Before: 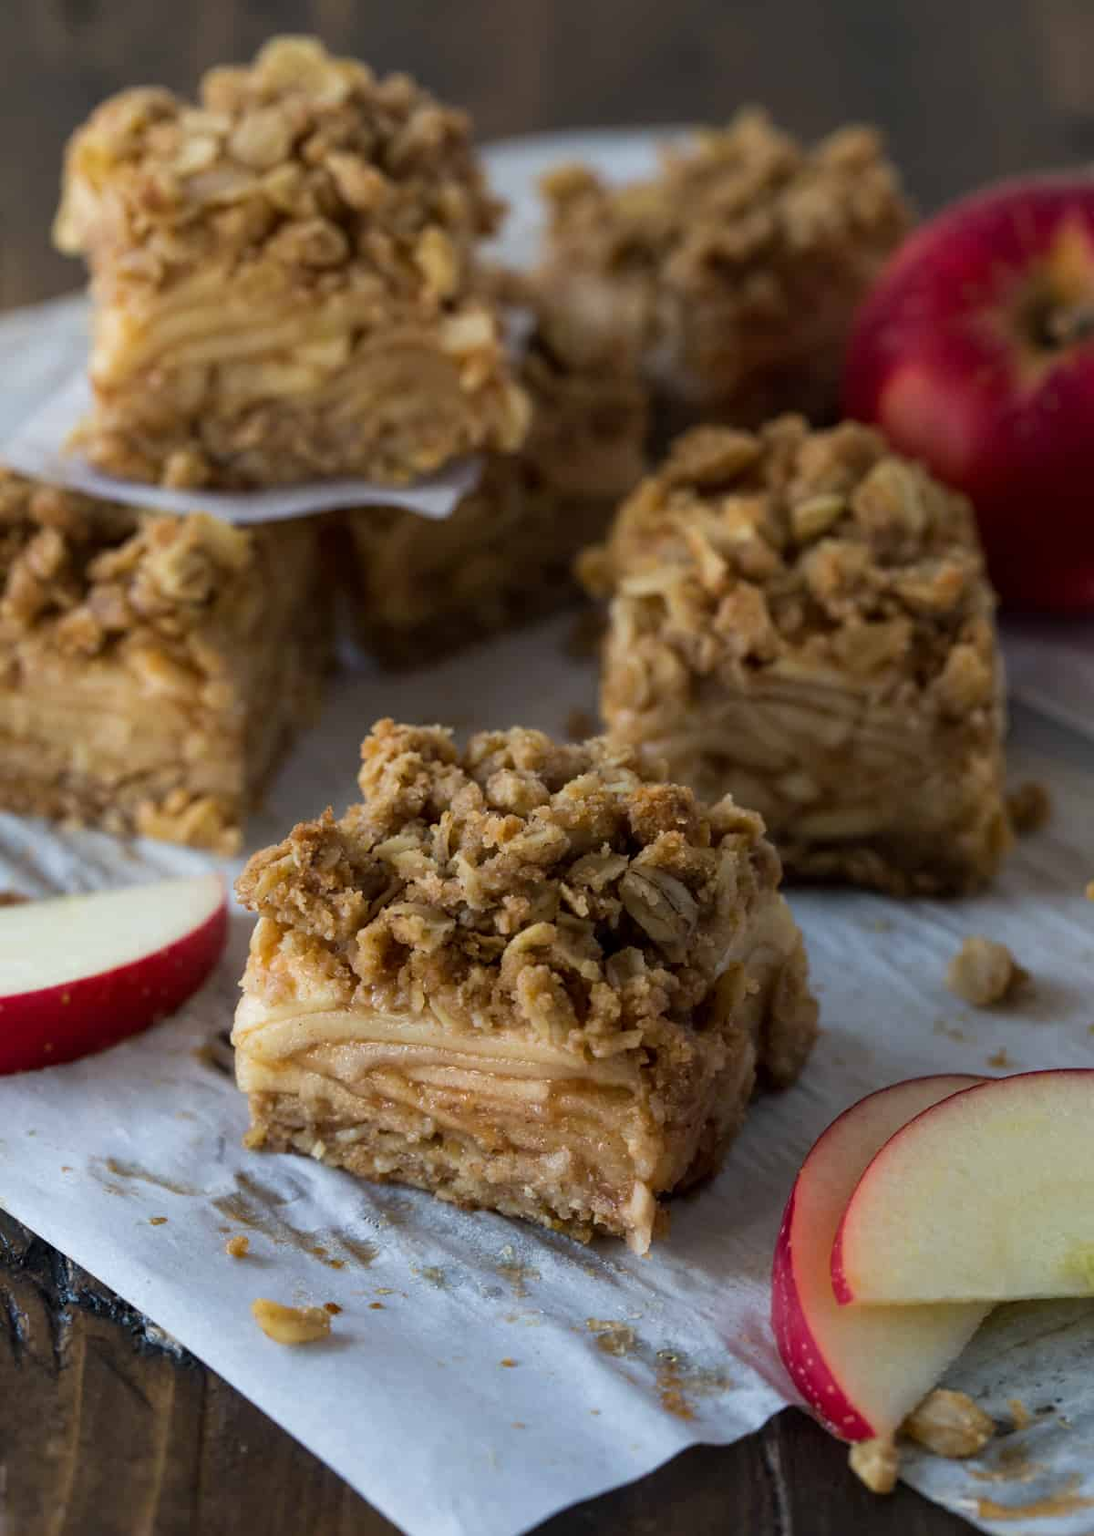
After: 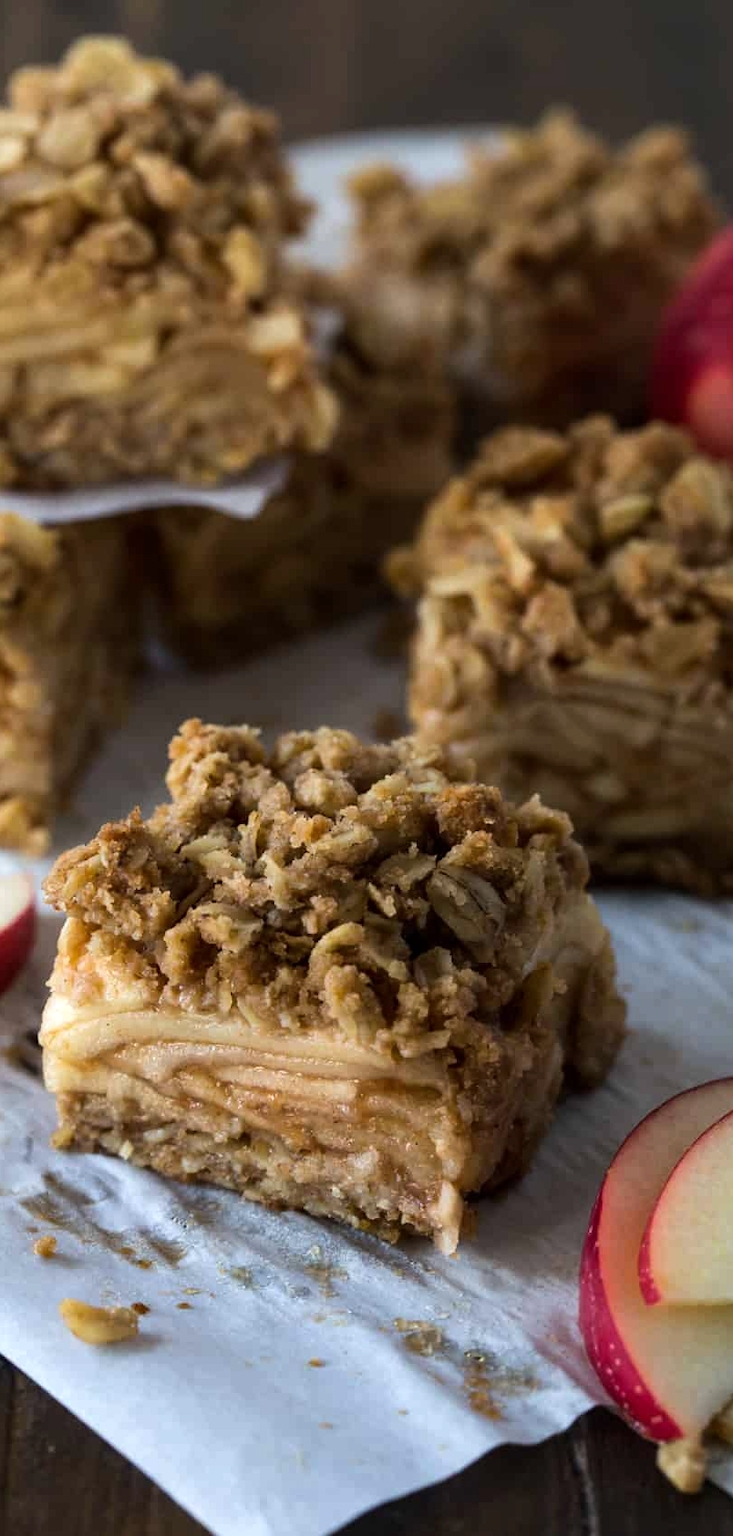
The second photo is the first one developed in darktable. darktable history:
tone equalizer: -8 EV -0.425 EV, -7 EV -0.39 EV, -6 EV -0.368 EV, -5 EV -0.208 EV, -3 EV 0.203 EV, -2 EV 0.316 EV, -1 EV 0.412 EV, +0 EV 0.442 EV, edges refinement/feathering 500, mask exposure compensation -1.57 EV, preserve details no
crop and rotate: left 17.665%, right 15.23%
